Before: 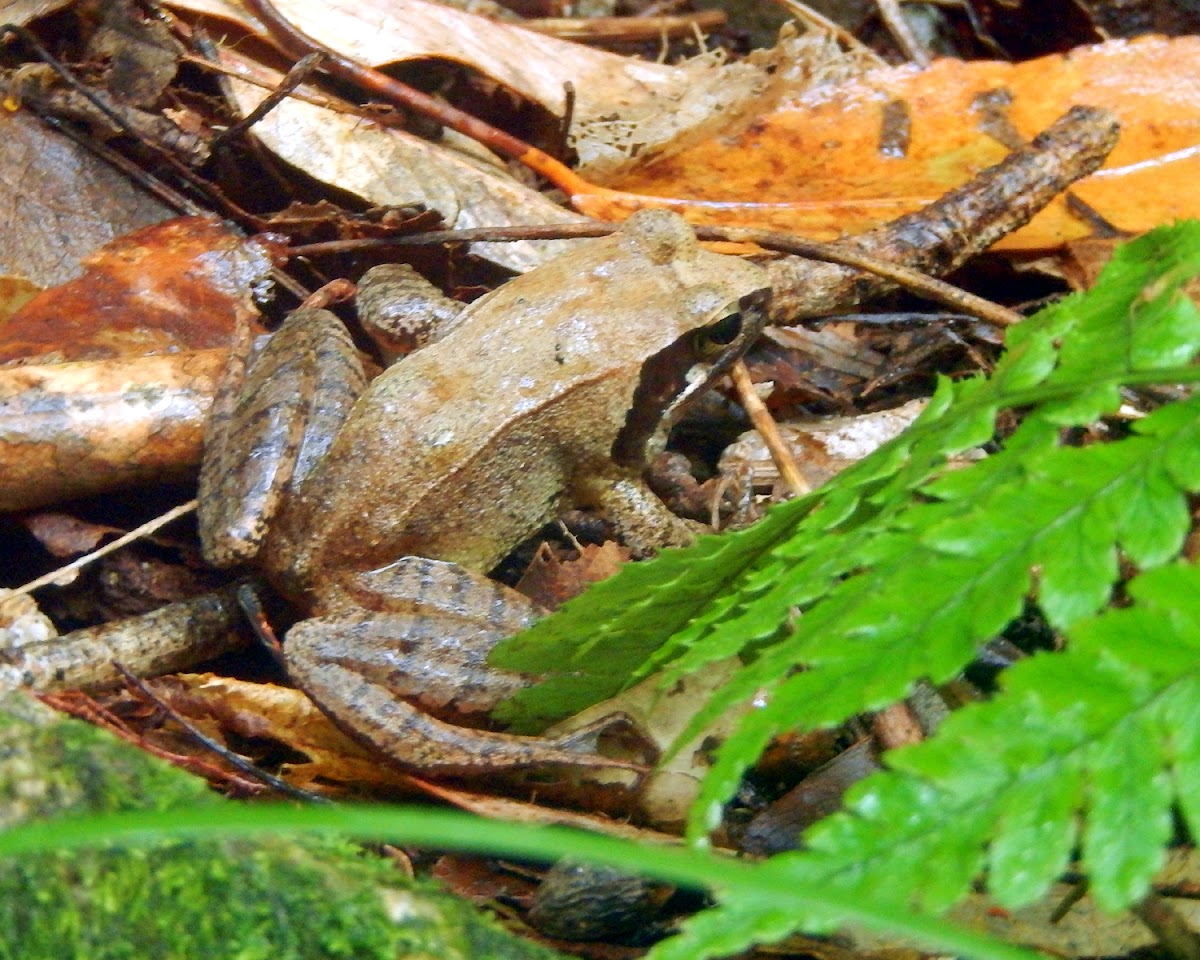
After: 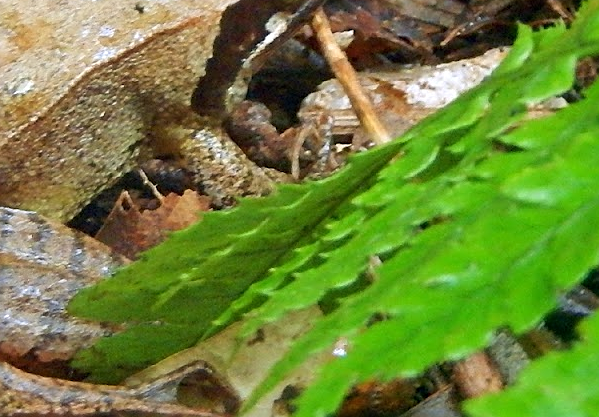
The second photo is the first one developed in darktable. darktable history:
exposure: compensate highlight preservation false
sharpen: on, module defaults
crop: left 35.068%, top 36.579%, right 14.952%, bottom 19.969%
